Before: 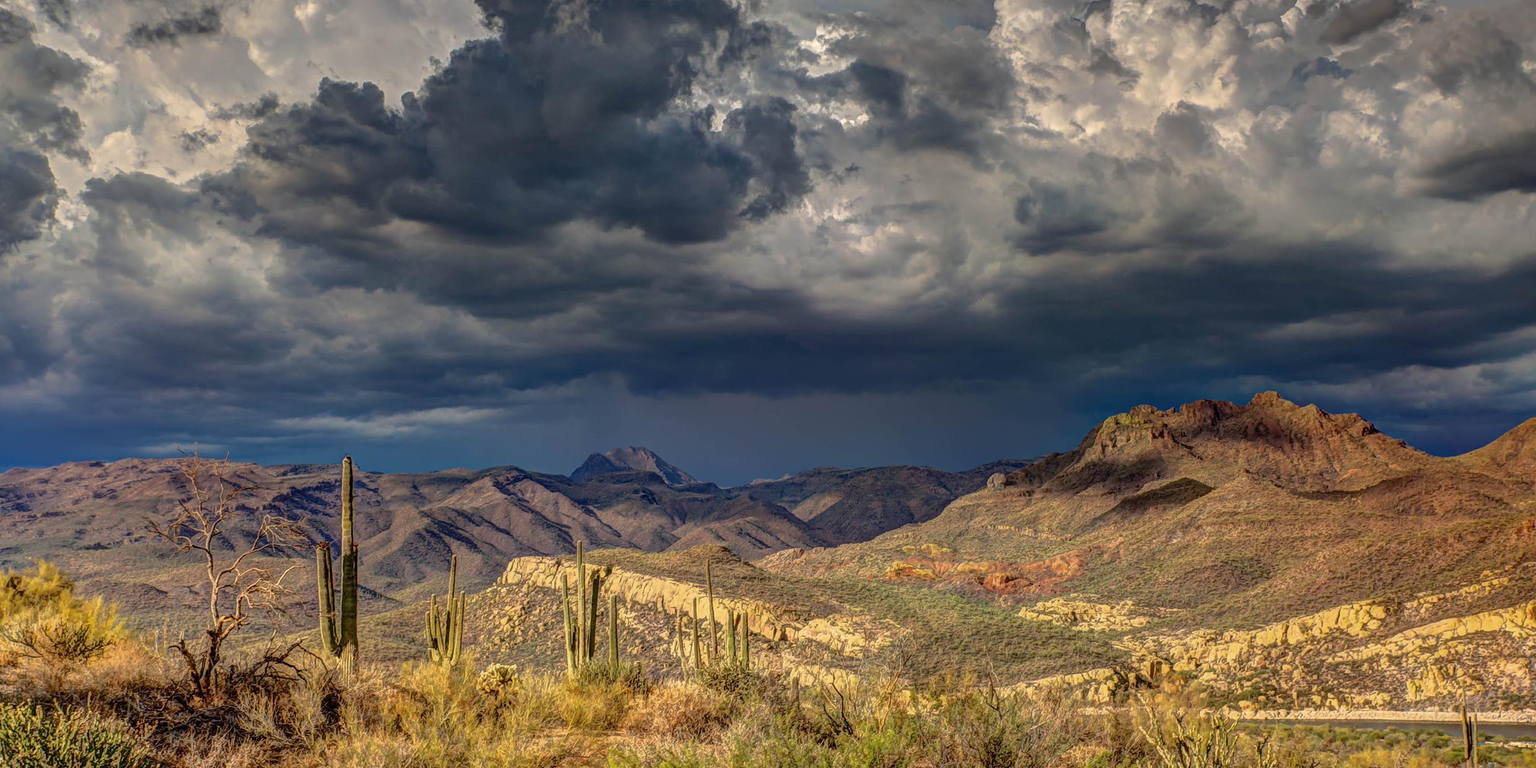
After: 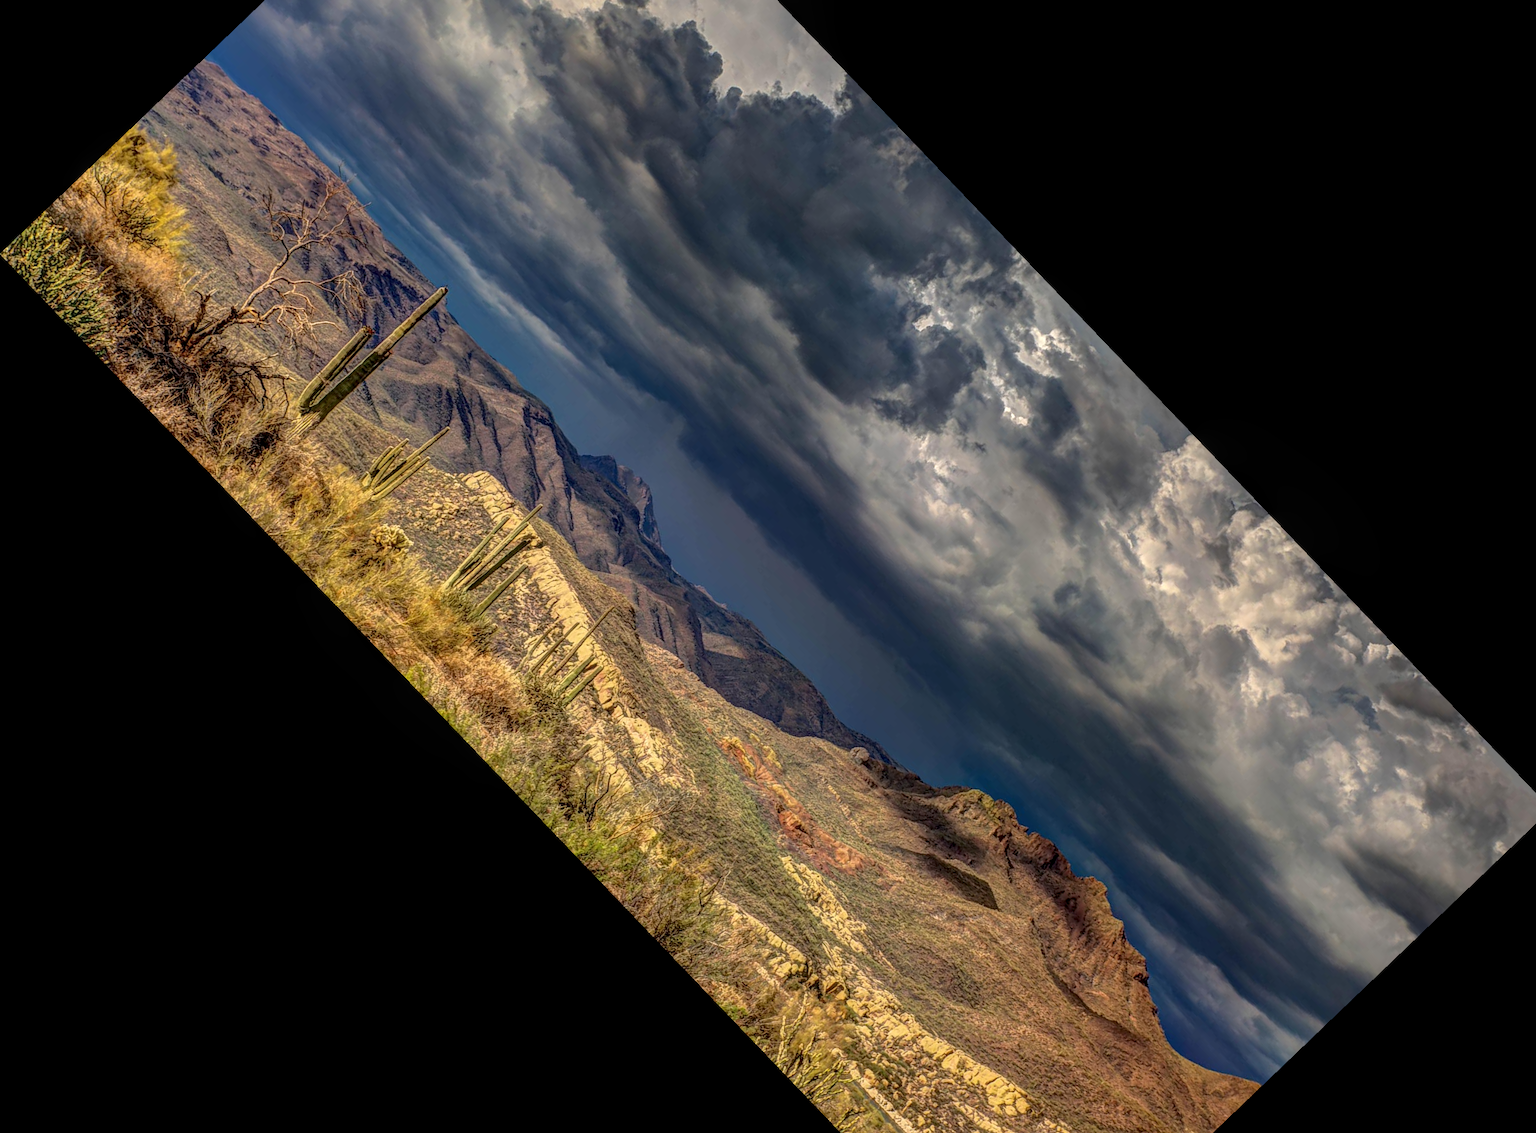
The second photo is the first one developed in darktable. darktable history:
local contrast: on, module defaults
crop and rotate: angle -46.26°, top 16.234%, right 0.912%, bottom 11.704%
